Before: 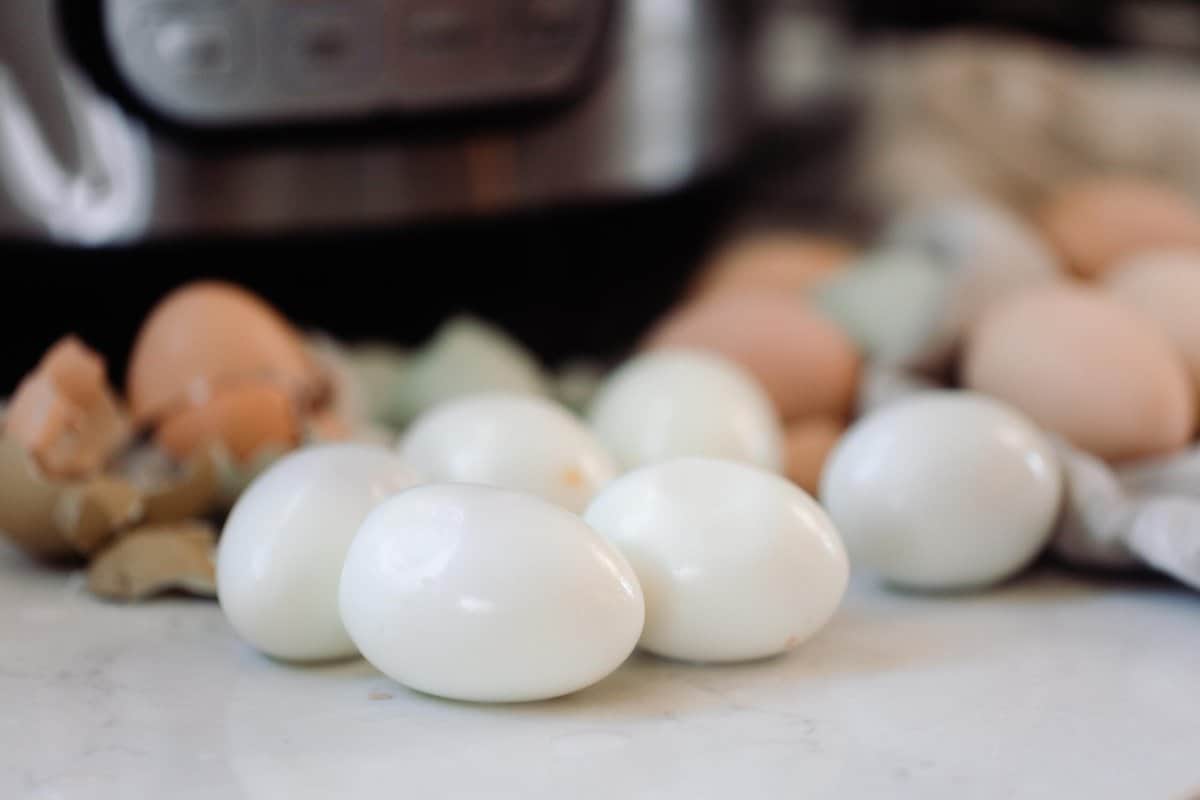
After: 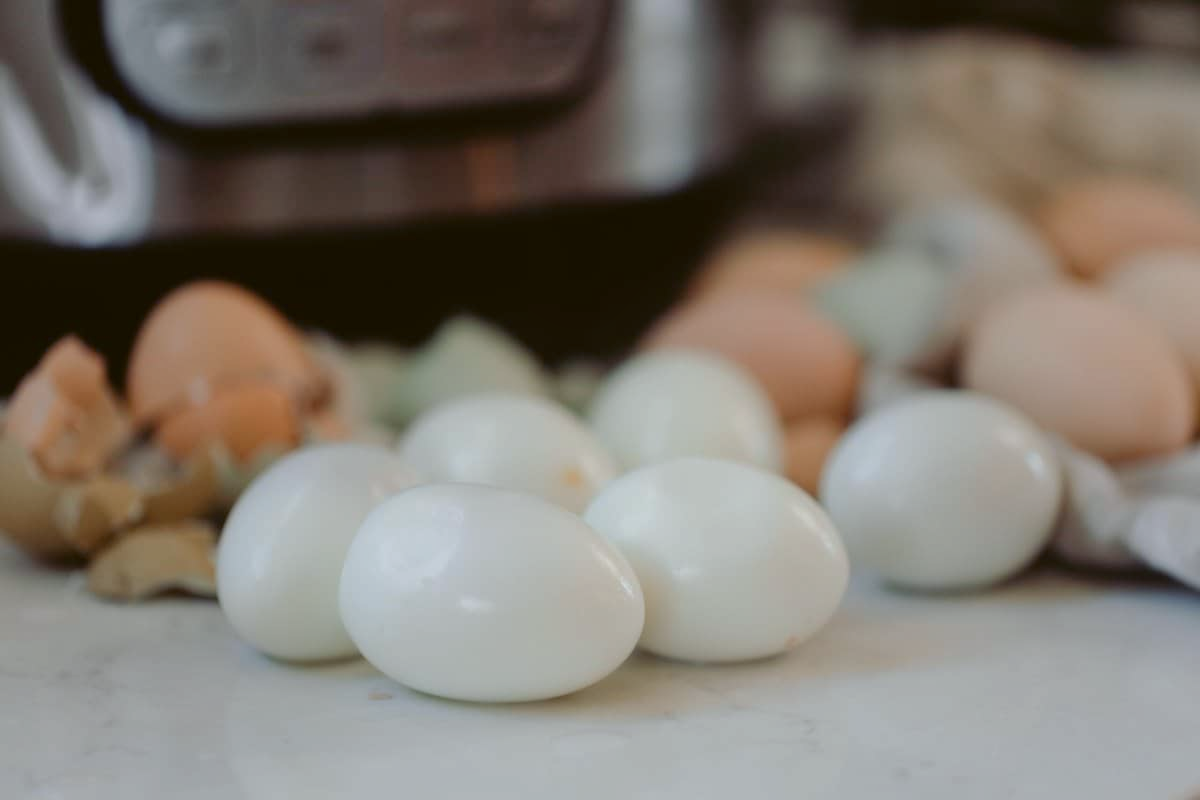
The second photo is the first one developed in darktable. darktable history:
tone equalizer: -8 EV 0.25 EV, -7 EV 0.417 EV, -6 EV 0.417 EV, -5 EV 0.25 EV, -3 EV -0.25 EV, -2 EV -0.417 EV, -1 EV -0.417 EV, +0 EV -0.25 EV, edges refinement/feathering 500, mask exposure compensation -1.57 EV, preserve details guided filter
color balance: lift [1.004, 1.002, 1.002, 0.998], gamma [1, 1.007, 1.002, 0.993], gain [1, 0.977, 1.013, 1.023], contrast -3.64%
